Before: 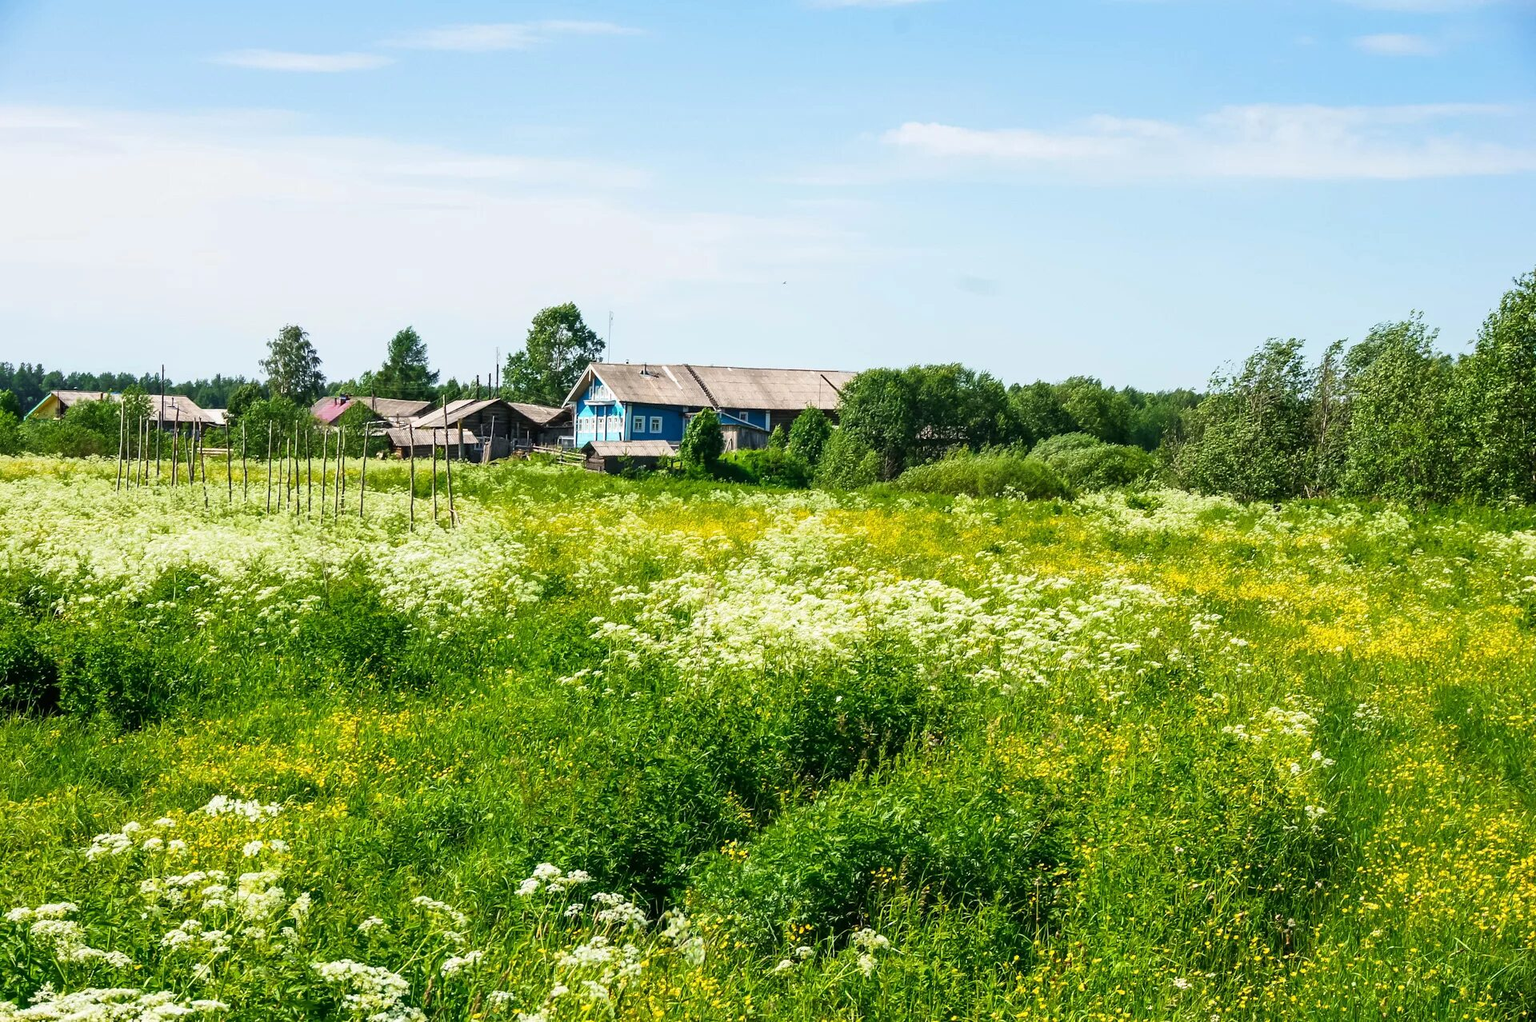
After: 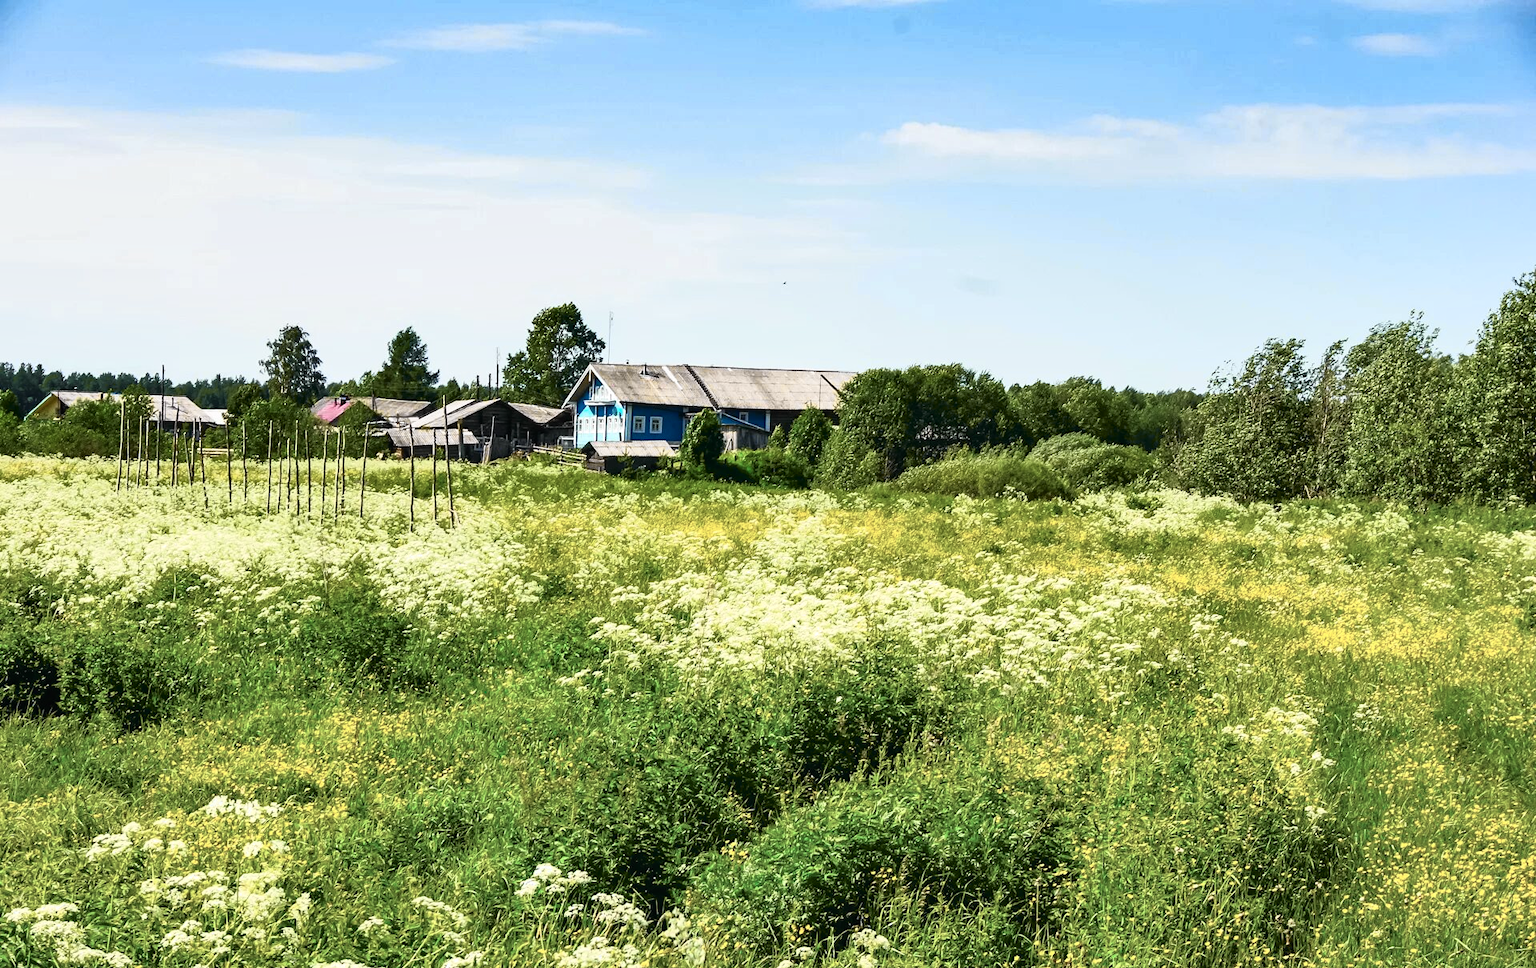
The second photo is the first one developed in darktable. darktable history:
tone curve: curves: ch0 [(0, 0.009) (0.105, 0.08) (0.195, 0.18) (0.283, 0.316) (0.384, 0.434) (0.485, 0.531) (0.638, 0.69) (0.81, 0.872) (1, 0.977)]; ch1 [(0, 0) (0.161, 0.092) (0.35, 0.33) (0.379, 0.401) (0.456, 0.469) (0.502, 0.5) (0.525, 0.514) (0.586, 0.604) (0.642, 0.645) (0.858, 0.817) (1, 0.942)]; ch2 [(0, 0) (0.371, 0.362) (0.437, 0.437) (0.48, 0.49) (0.53, 0.515) (0.56, 0.571) (0.622, 0.606) (0.881, 0.795) (1, 0.929)], color space Lab, independent channels, preserve colors none
crop and rotate: top 0.006%, bottom 5.219%
shadows and highlights: radius 172.79, shadows 27.54, white point adjustment 2.98, highlights -68.44, soften with gaussian
